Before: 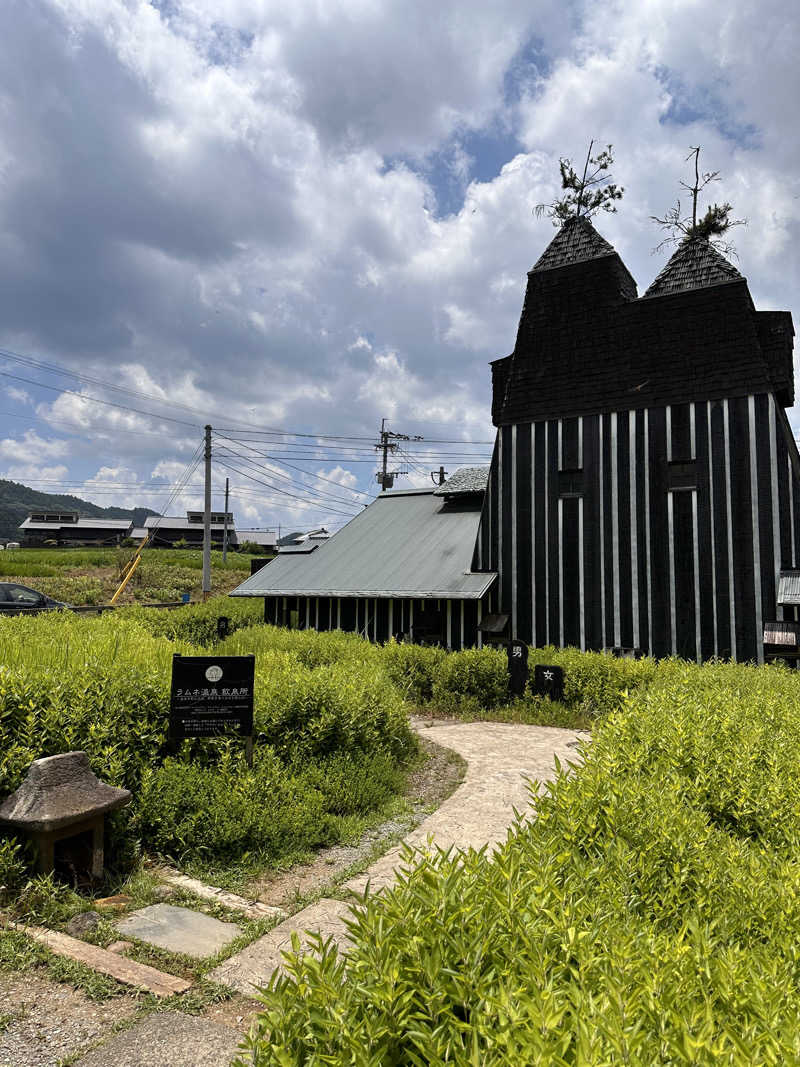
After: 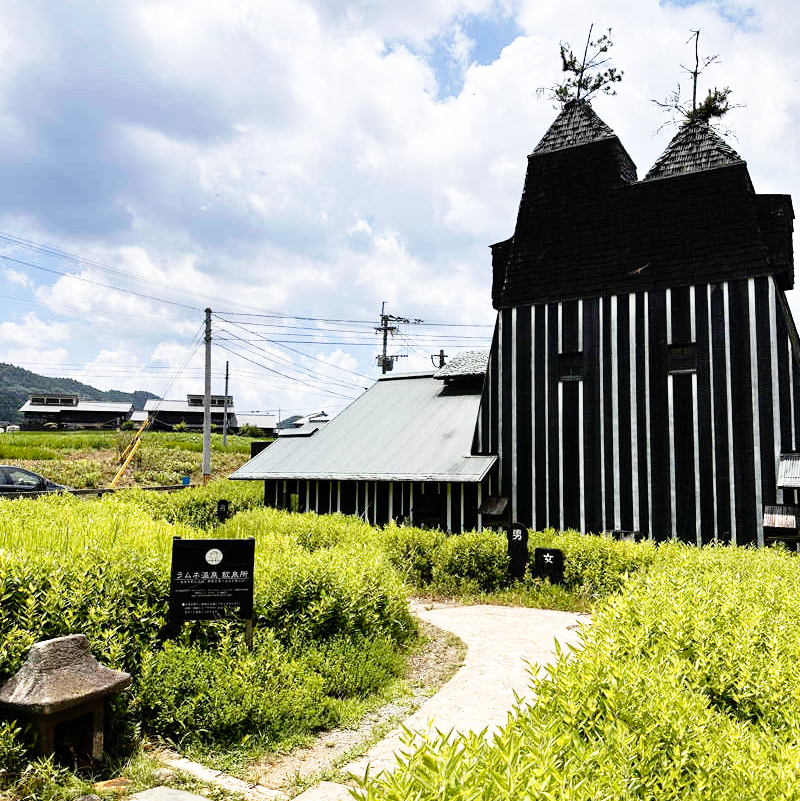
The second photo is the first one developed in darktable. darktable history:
base curve: curves: ch0 [(0, 0) (0.012, 0.01) (0.073, 0.168) (0.31, 0.711) (0.645, 0.957) (1, 1)], preserve colors none
crop: top 11.029%, bottom 13.901%
